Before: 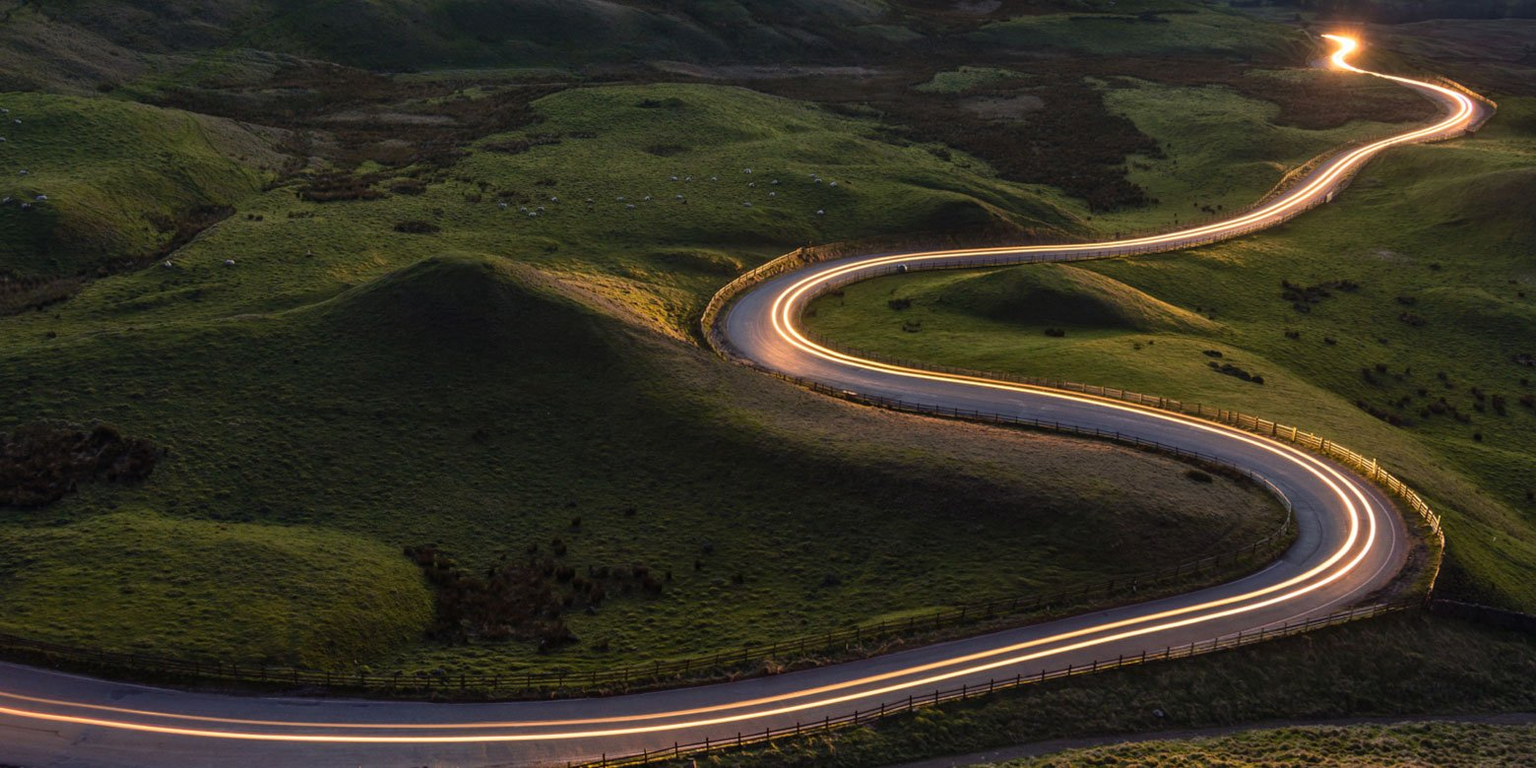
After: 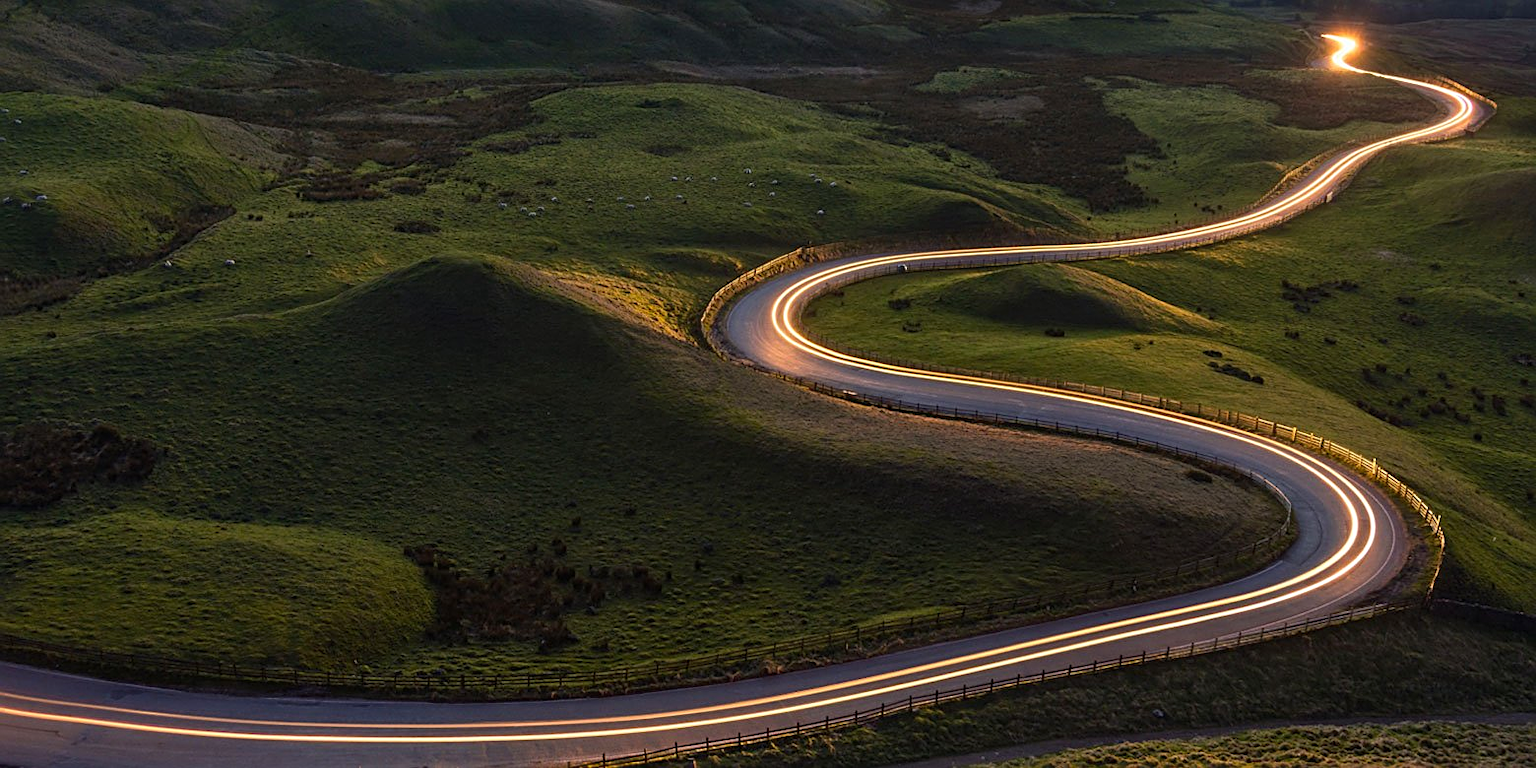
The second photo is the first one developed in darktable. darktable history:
color correction: saturation 1.11
sharpen: on, module defaults
